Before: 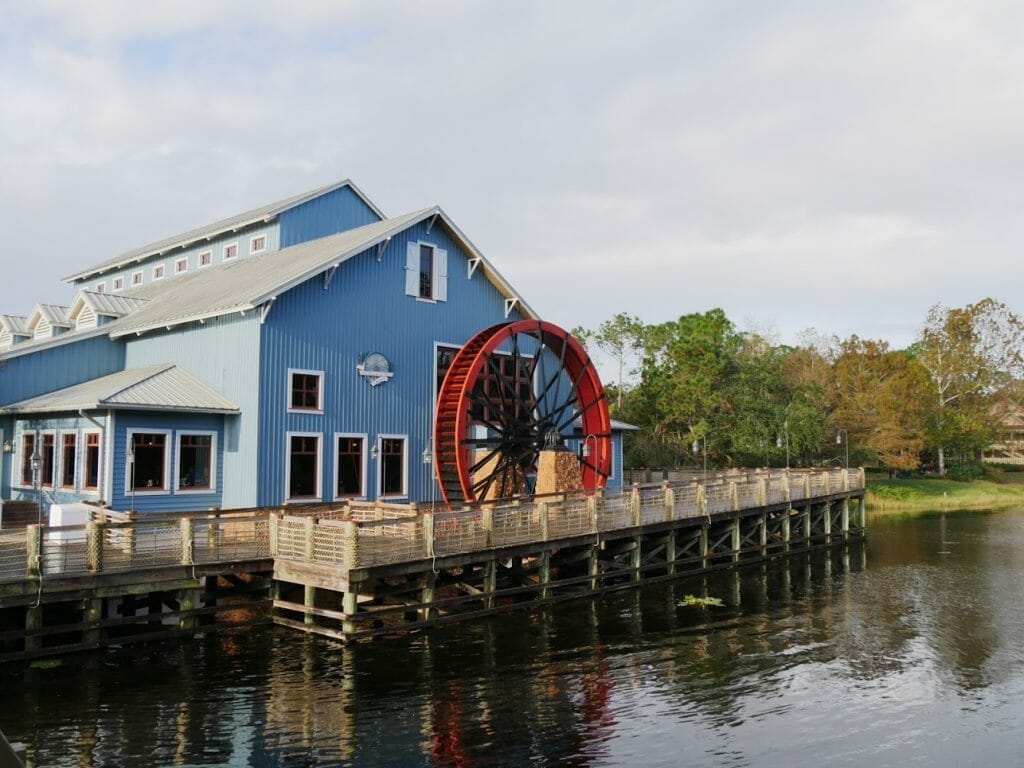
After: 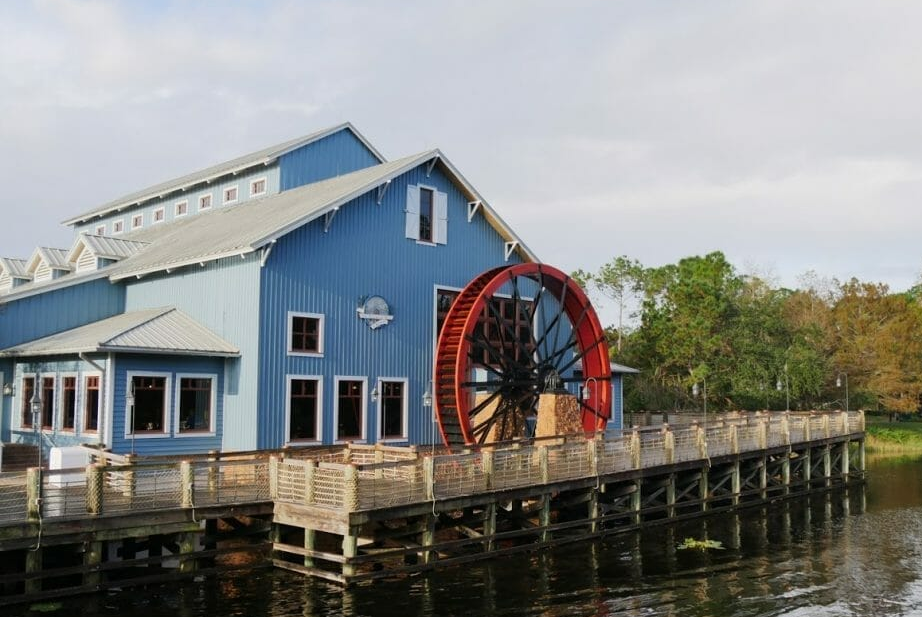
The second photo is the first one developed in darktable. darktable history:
crop: top 7.527%, right 9.884%, bottom 12.087%
